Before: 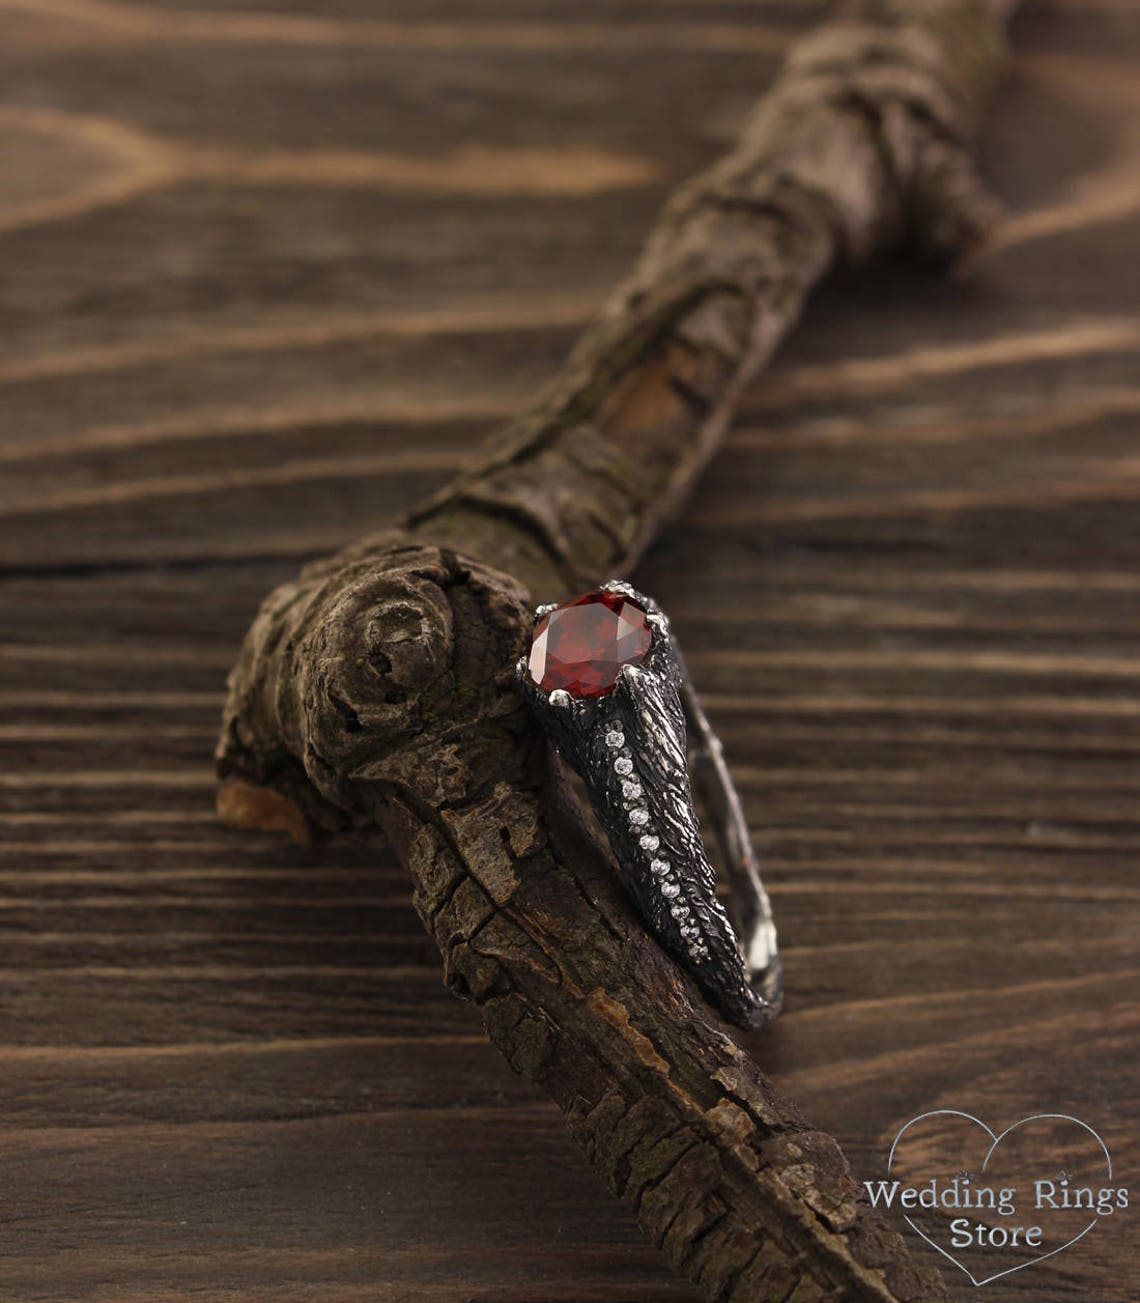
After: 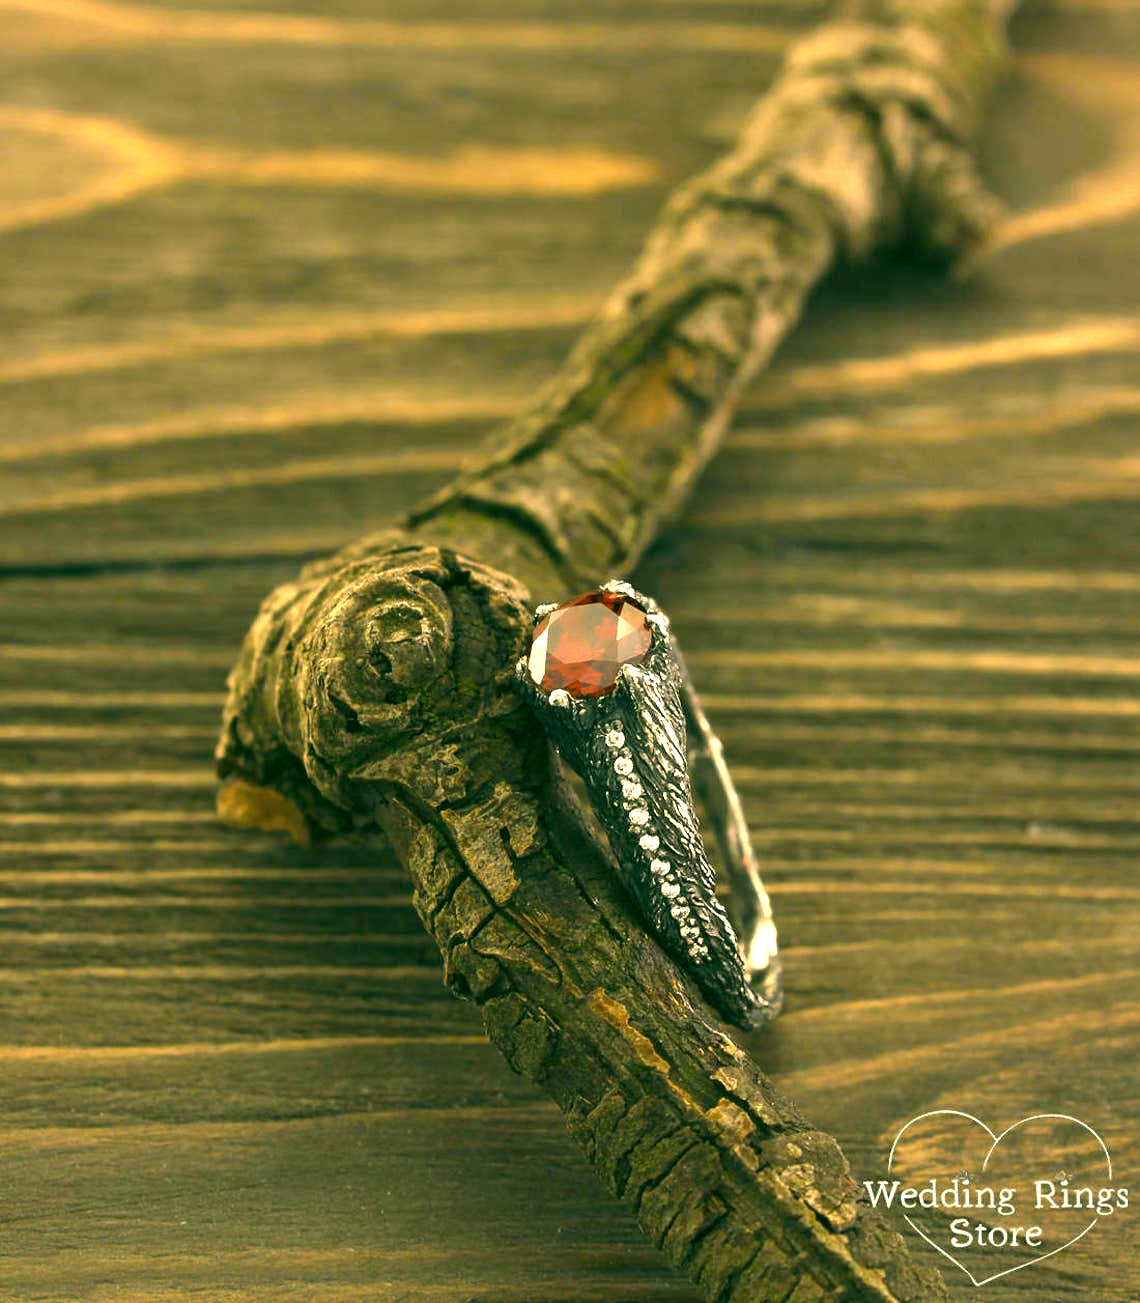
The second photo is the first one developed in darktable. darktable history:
color correction: highlights a* 5.62, highlights b* 33.57, shadows a* -25.86, shadows b* 4.02
exposure: black level correction 0.001, exposure 1.735 EV, compensate highlight preservation false
